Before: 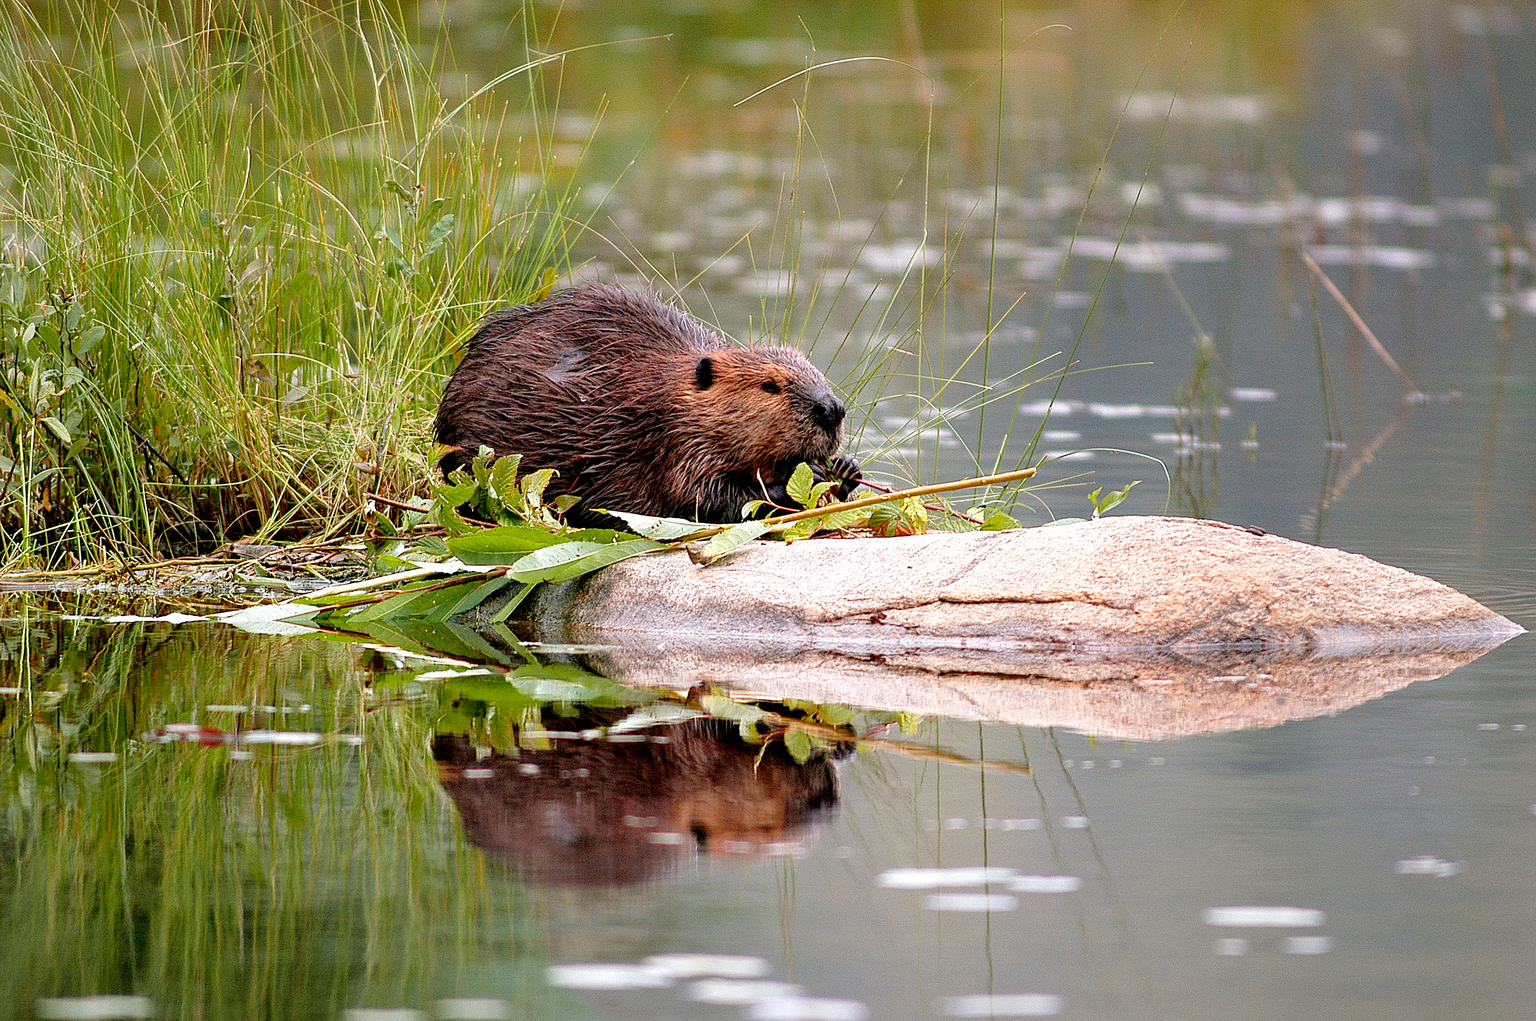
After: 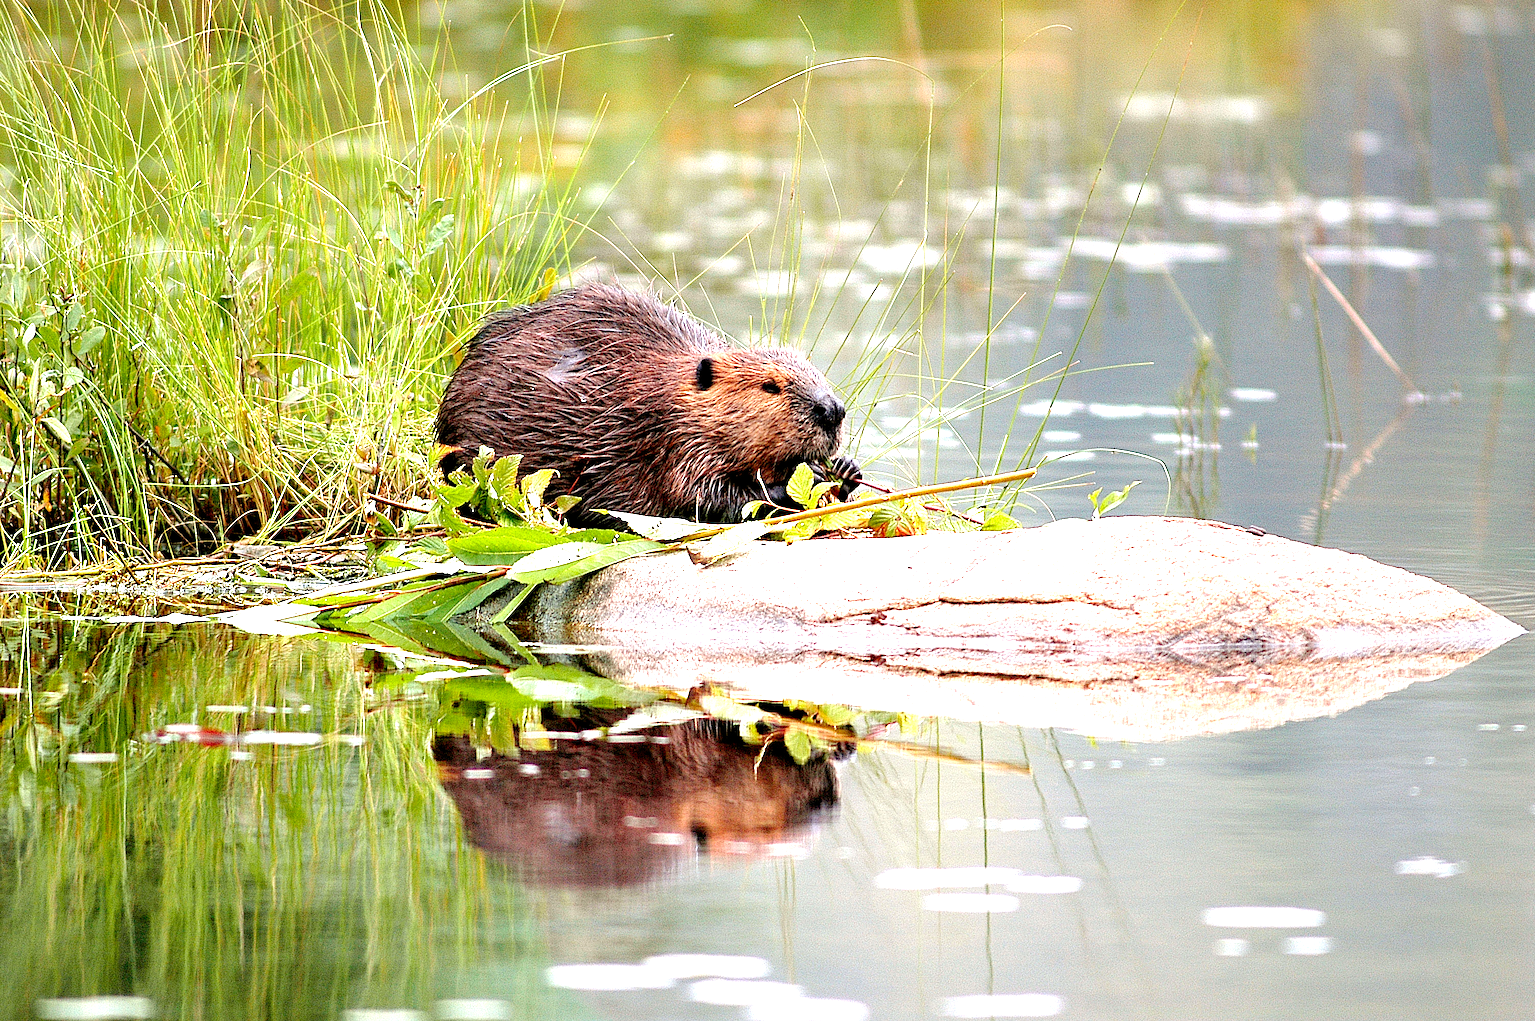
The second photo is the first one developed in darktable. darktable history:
sharpen: radius 5.325, amount 0.312, threshold 26.433
exposure: exposure 1.2 EV, compensate highlight preservation false
white balance: red 0.978, blue 0.999
